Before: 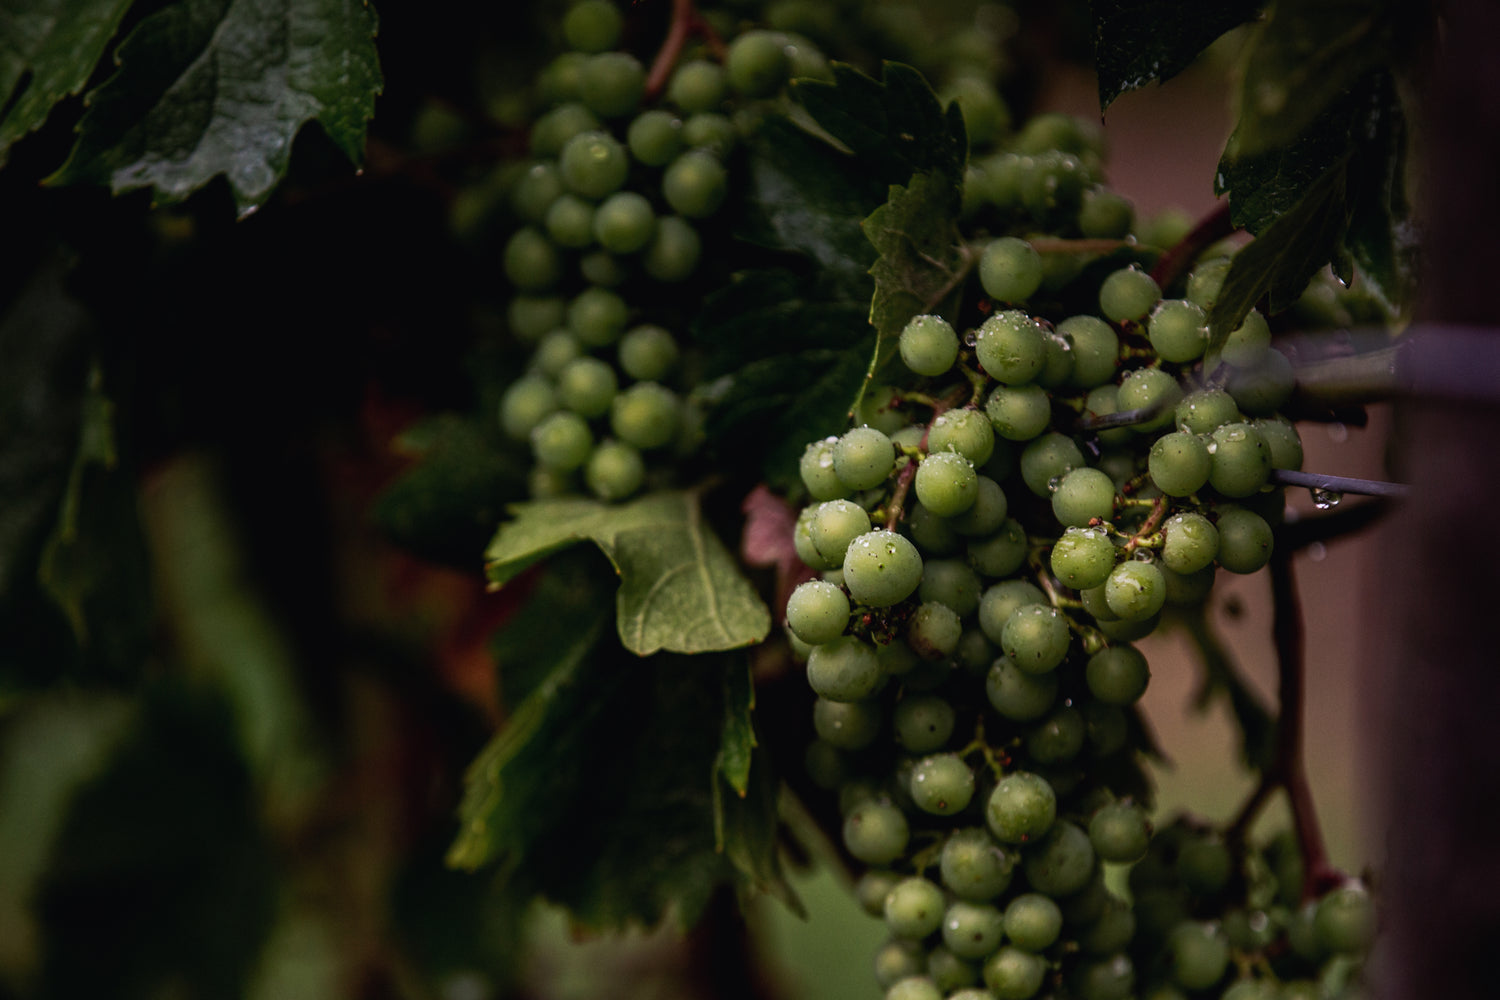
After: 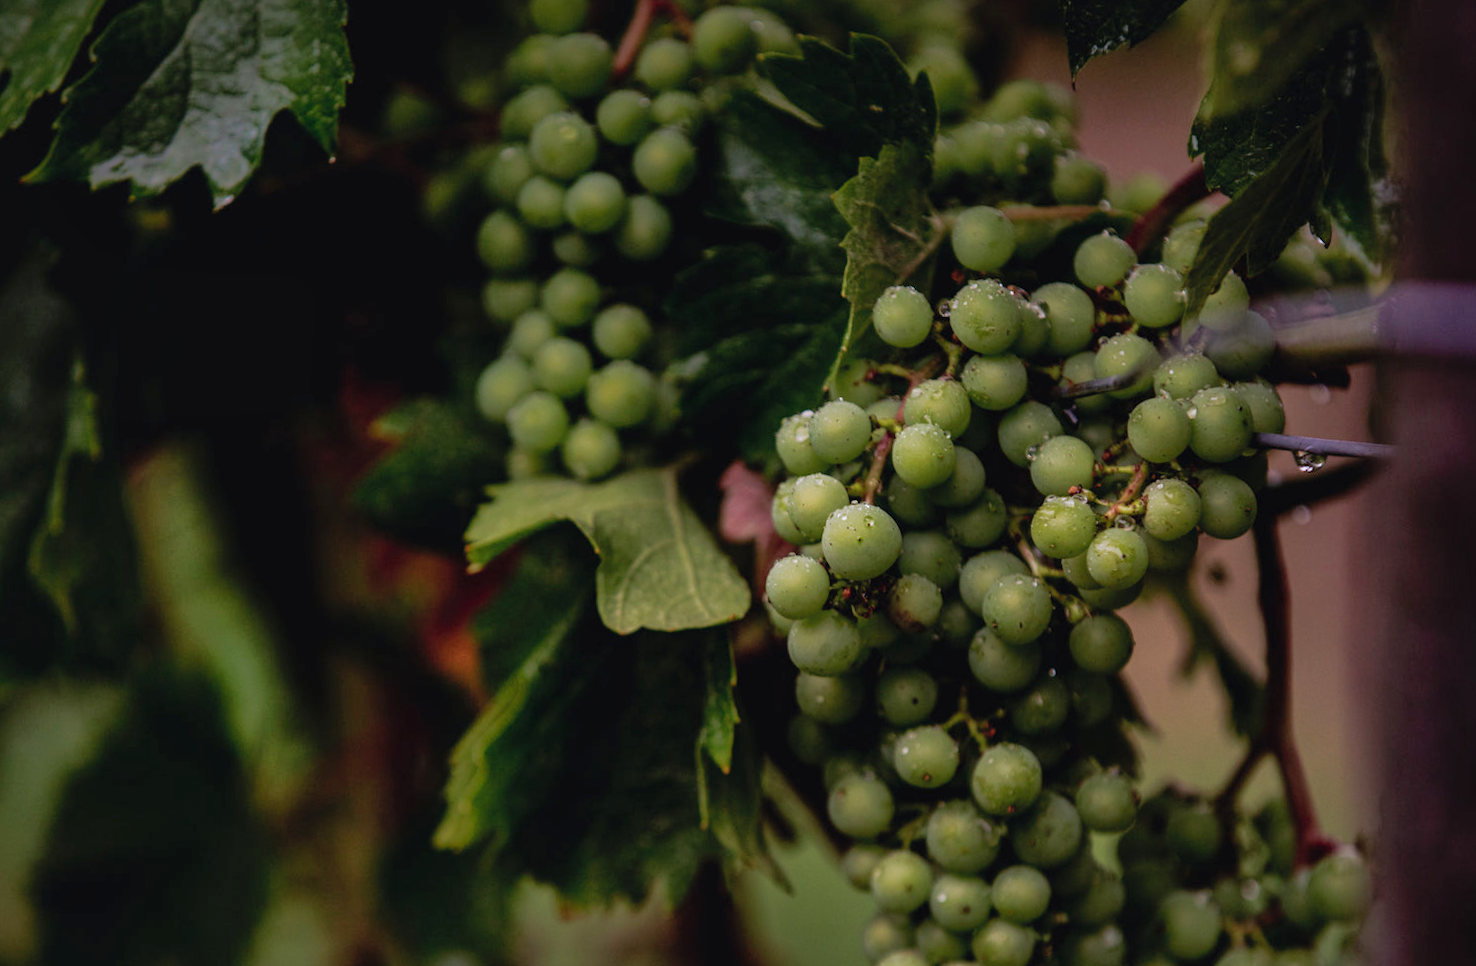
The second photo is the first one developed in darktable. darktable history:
rotate and perspective: rotation -1.32°, lens shift (horizontal) -0.031, crop left 0.015, crop right 0.985, crop top 0.047, crop bottom 0.982
shadows and highlights: on, module defaults
